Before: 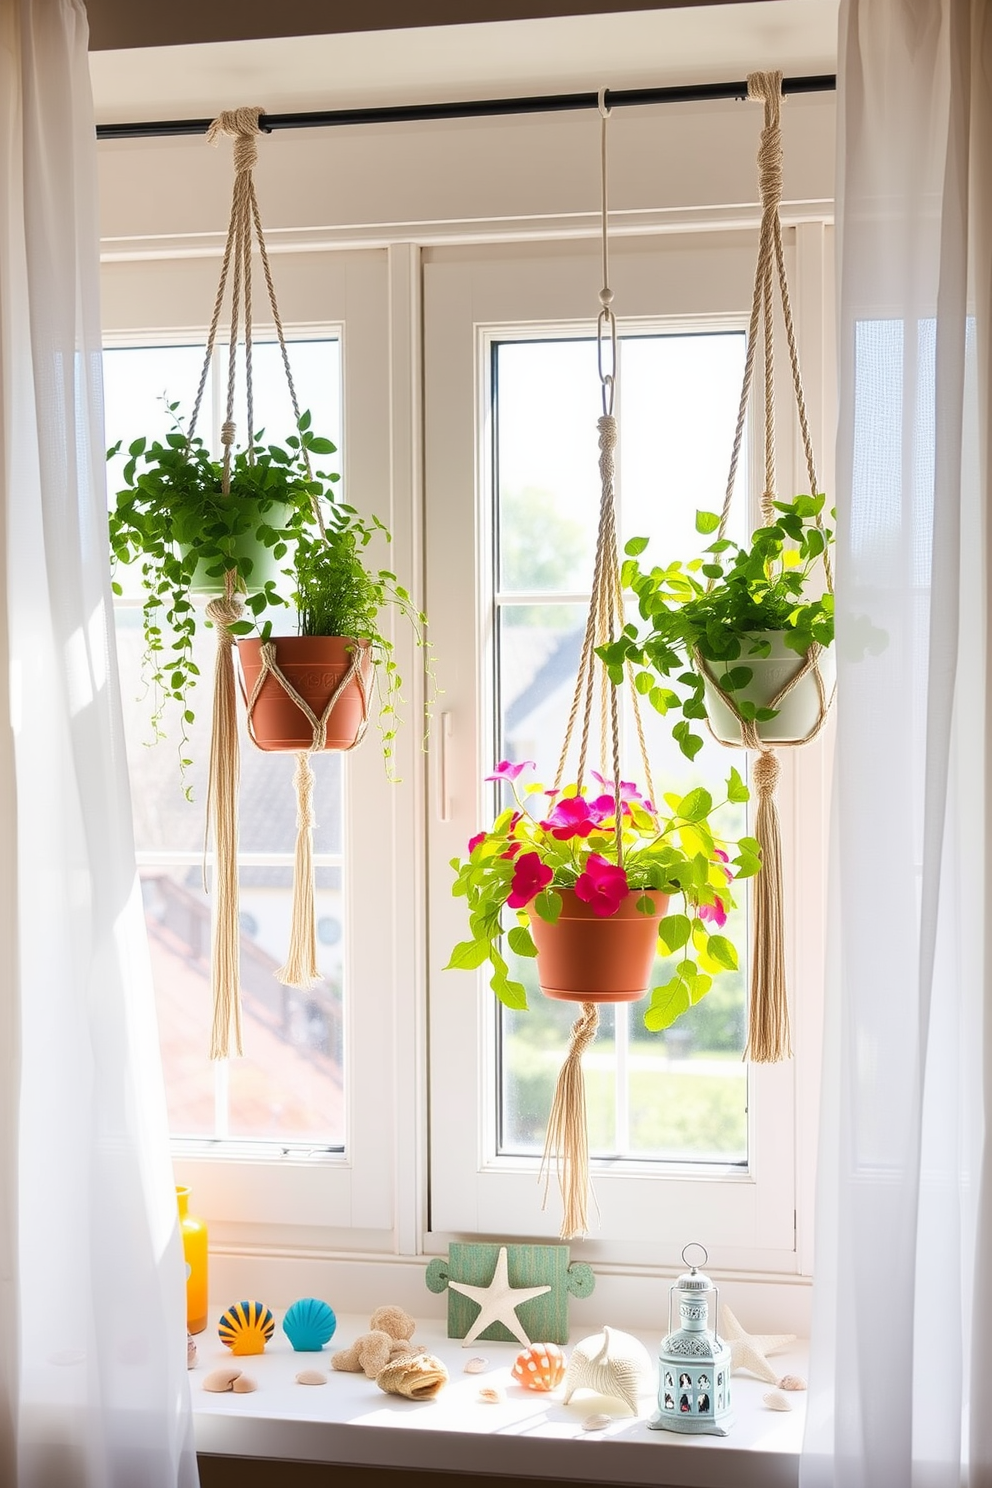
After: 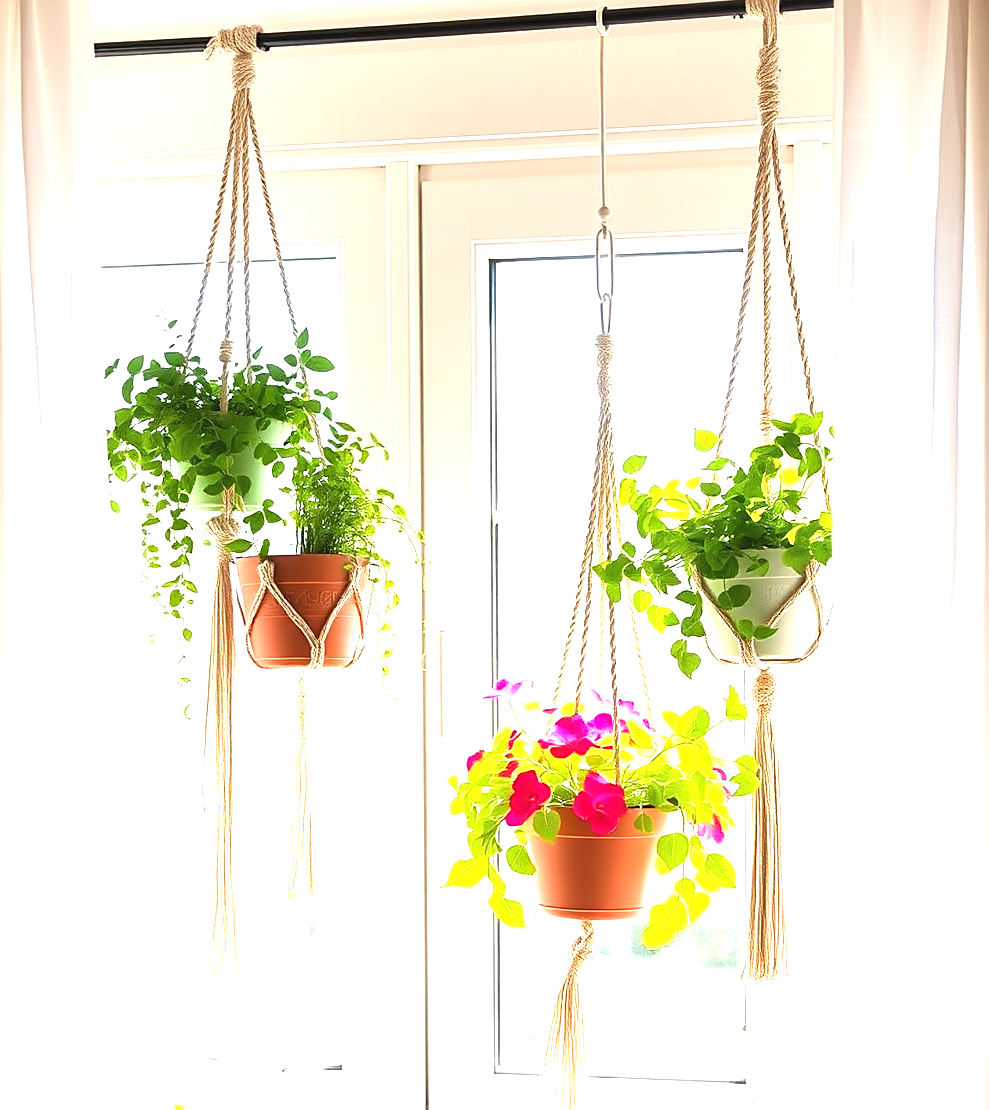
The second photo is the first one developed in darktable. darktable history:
sharpen: on, module defaults
crop: left 0.215%, top 5.514%, bottom 19.849%
exposure: black level correction 0, exposure 1.199 EV, compensate highlight preservation false
